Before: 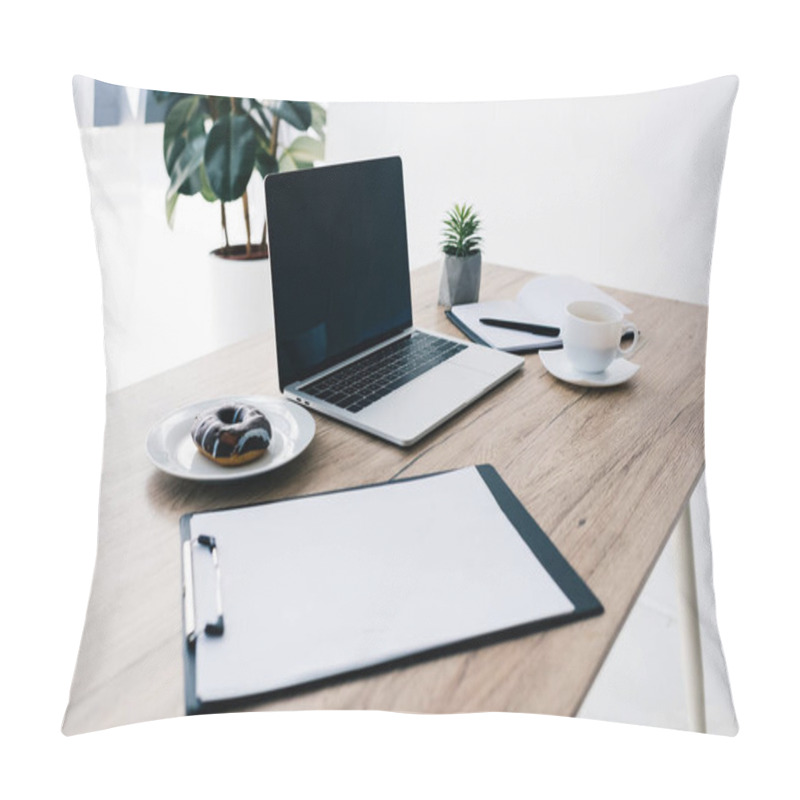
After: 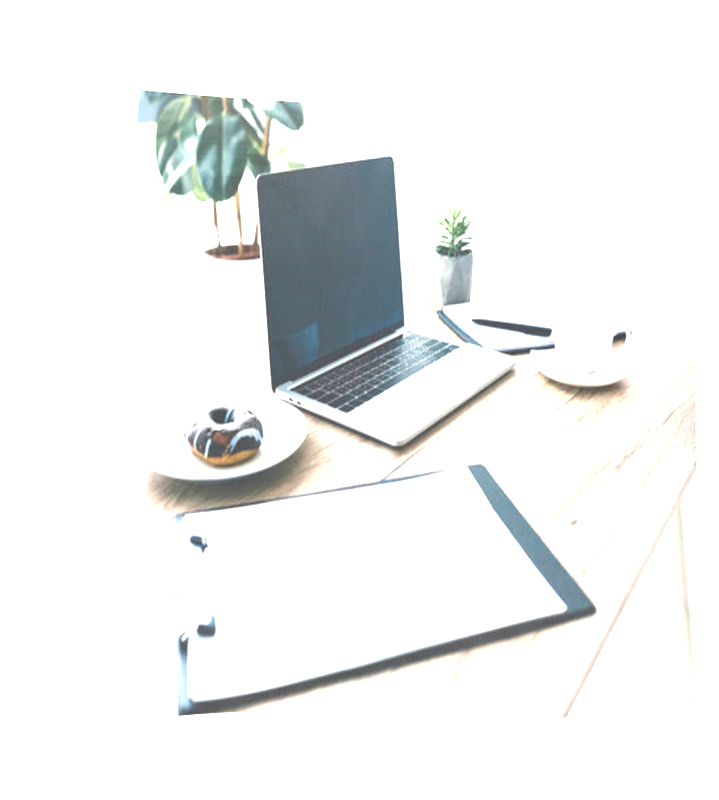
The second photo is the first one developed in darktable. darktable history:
crop and rotate: left 1.031%, right 9.091%
exposure: black level correction 0, exposure 1.74 EV, compensate exposure bias true, compensate highlight preservation false
tone equalizer: mask exposure compensation -0.485 EV
color balance rgb: highlights gain › chroma 1.025%, highlights gain › hue 70°, perceptual saturation grading › global saturation 0.858%, perceptual saturation grading › highlights -19.803%, perceptual saturation grading › shadows 20.384%, global vibrance 20%
